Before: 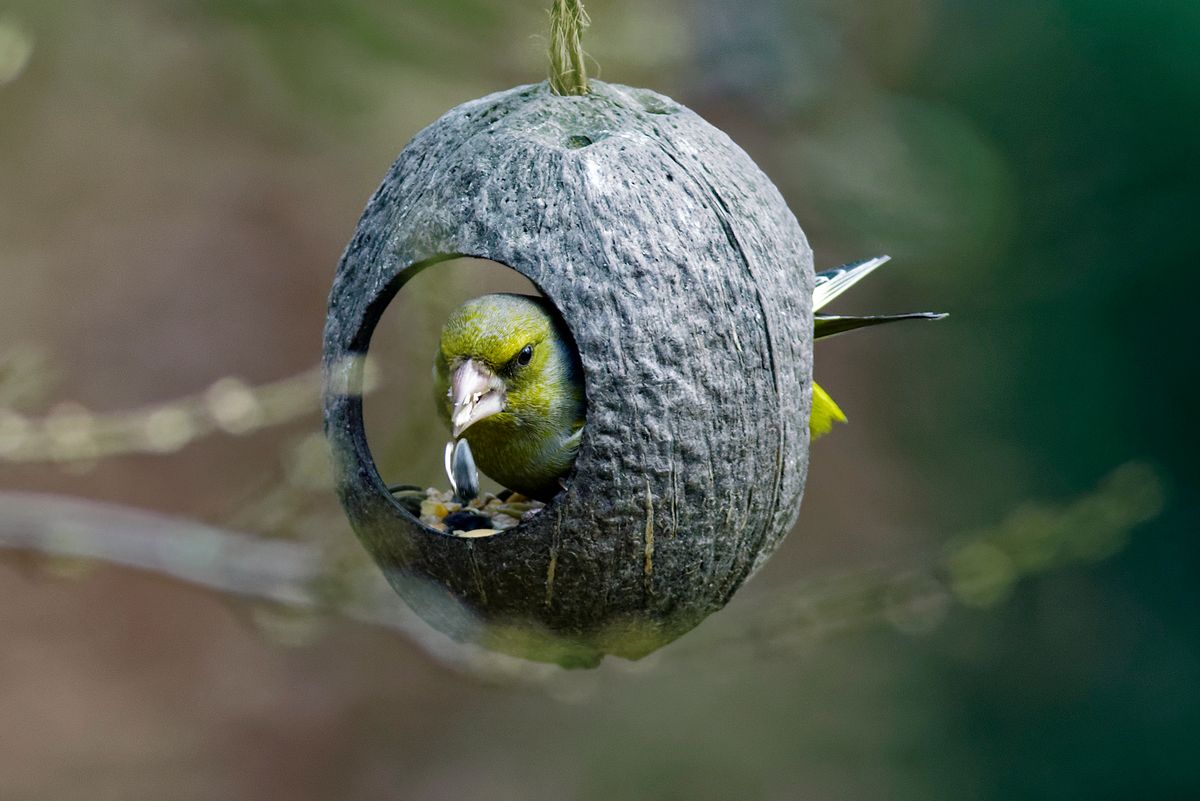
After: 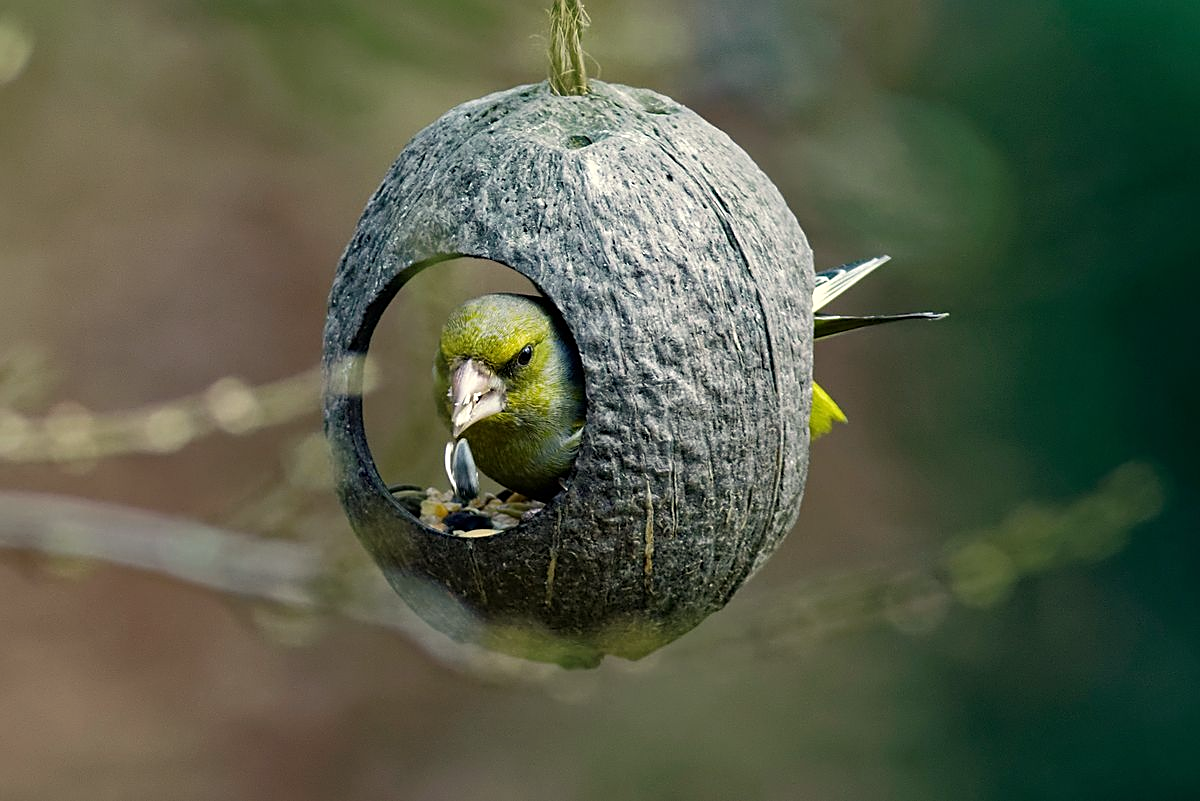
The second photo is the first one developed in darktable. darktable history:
tone equalizer: on, module defaults
white balance: red 1.029, blue 0.92
sharpen: on, module defaults
